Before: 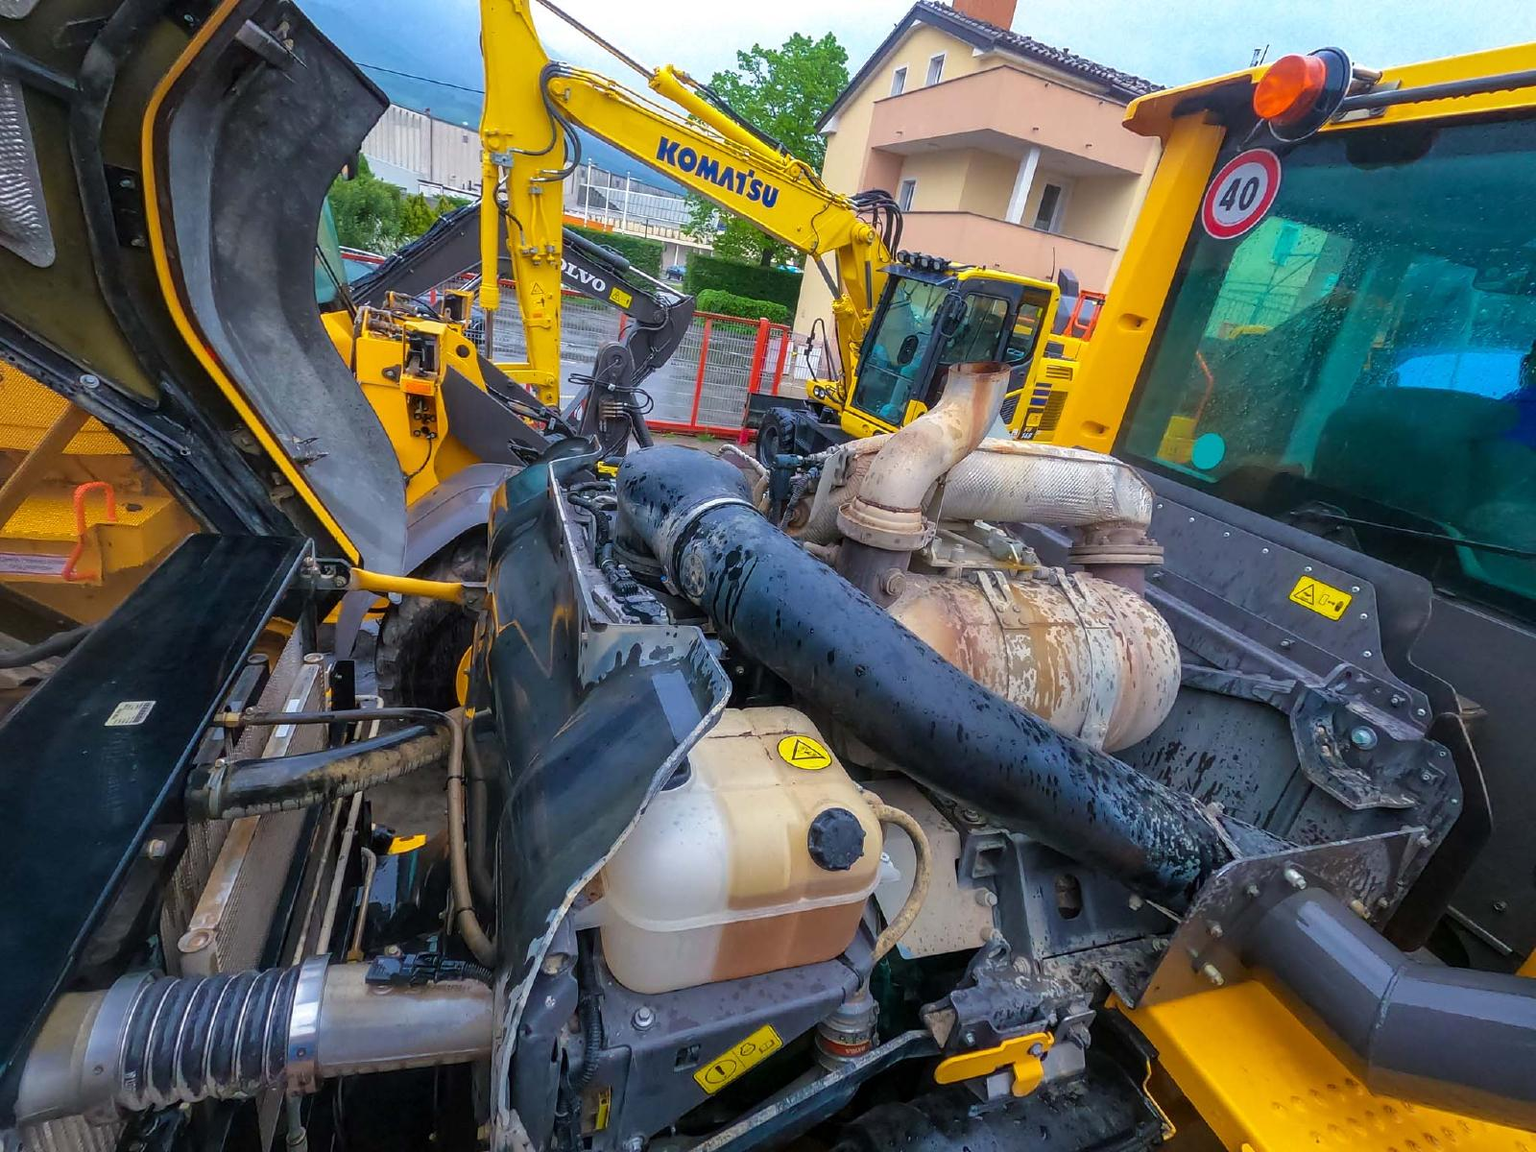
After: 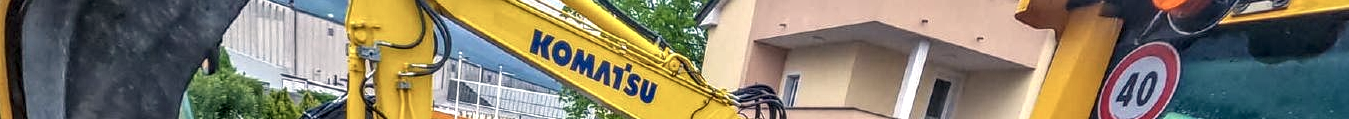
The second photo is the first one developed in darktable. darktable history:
local contrast: highlights 79%, shadows 56%, detail 175%, midtone range 0.428
color correction: highlights a* 2.75, highlights b* 5, shadows a* -2.04, shadows b* -4.84, saturation 0.8
crop and rotate: left 9.644%, top 9.491%, right 6.021%, bottom 80.509%
